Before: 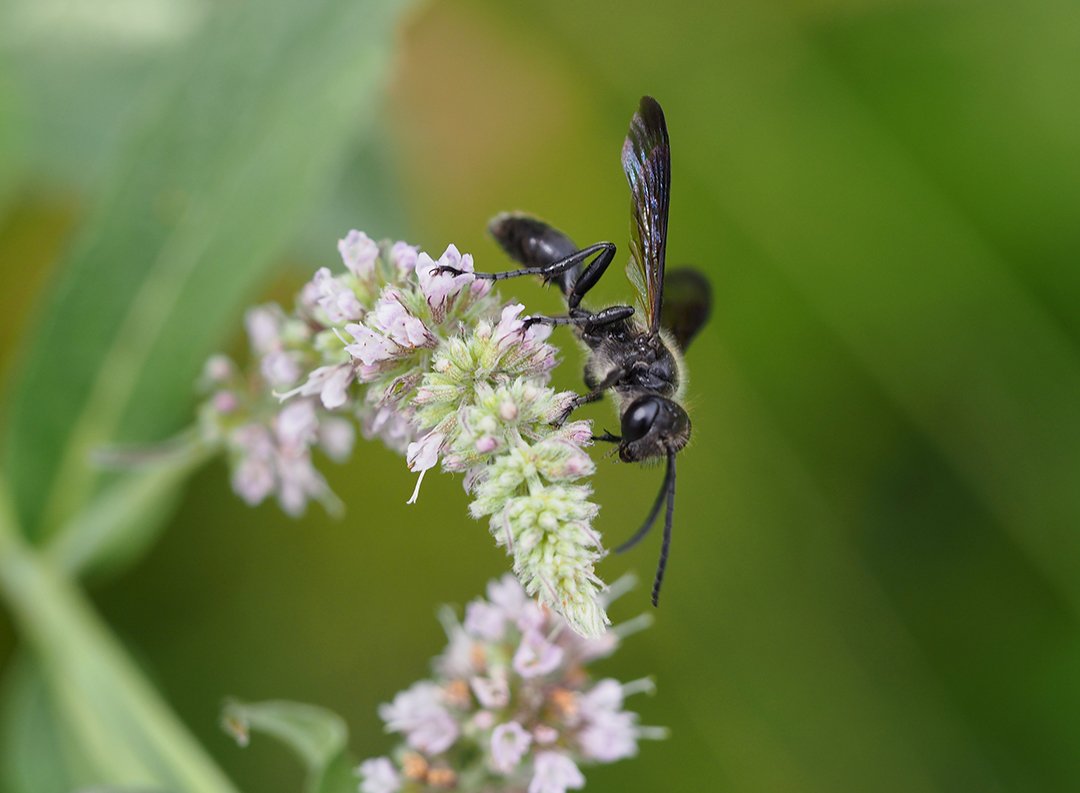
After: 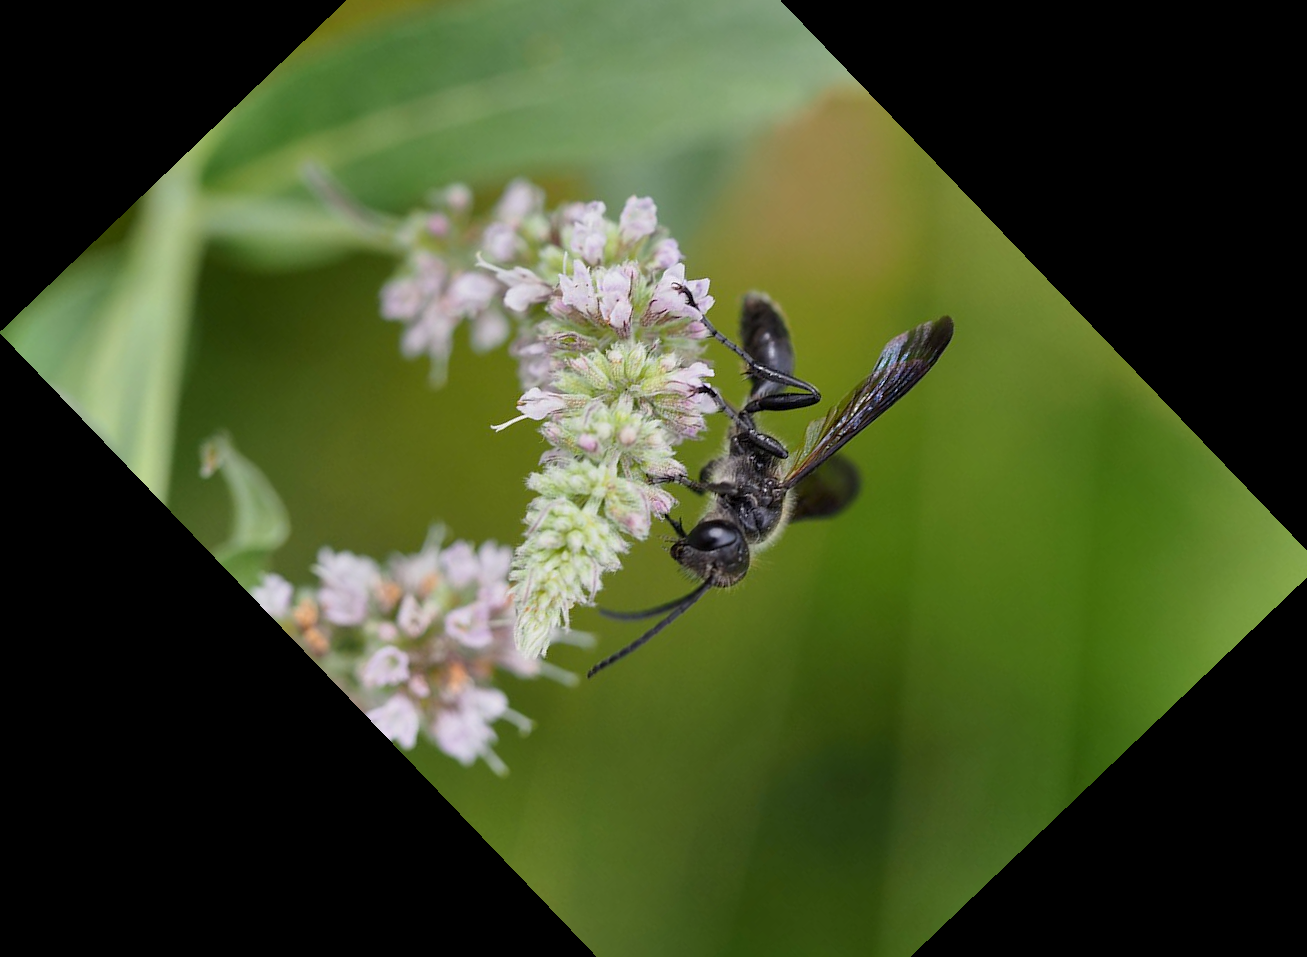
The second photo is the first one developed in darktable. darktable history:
shadows and highlights: shadows 37.27, highlights -28.18, soften with gaussian
crop and rotate: angle -46.26°, top 16.234%, right 0.912%, bottom 11.704%
exposure: black level correction 0.002, exposure -0.1 EV, compensate highlight preservation false
